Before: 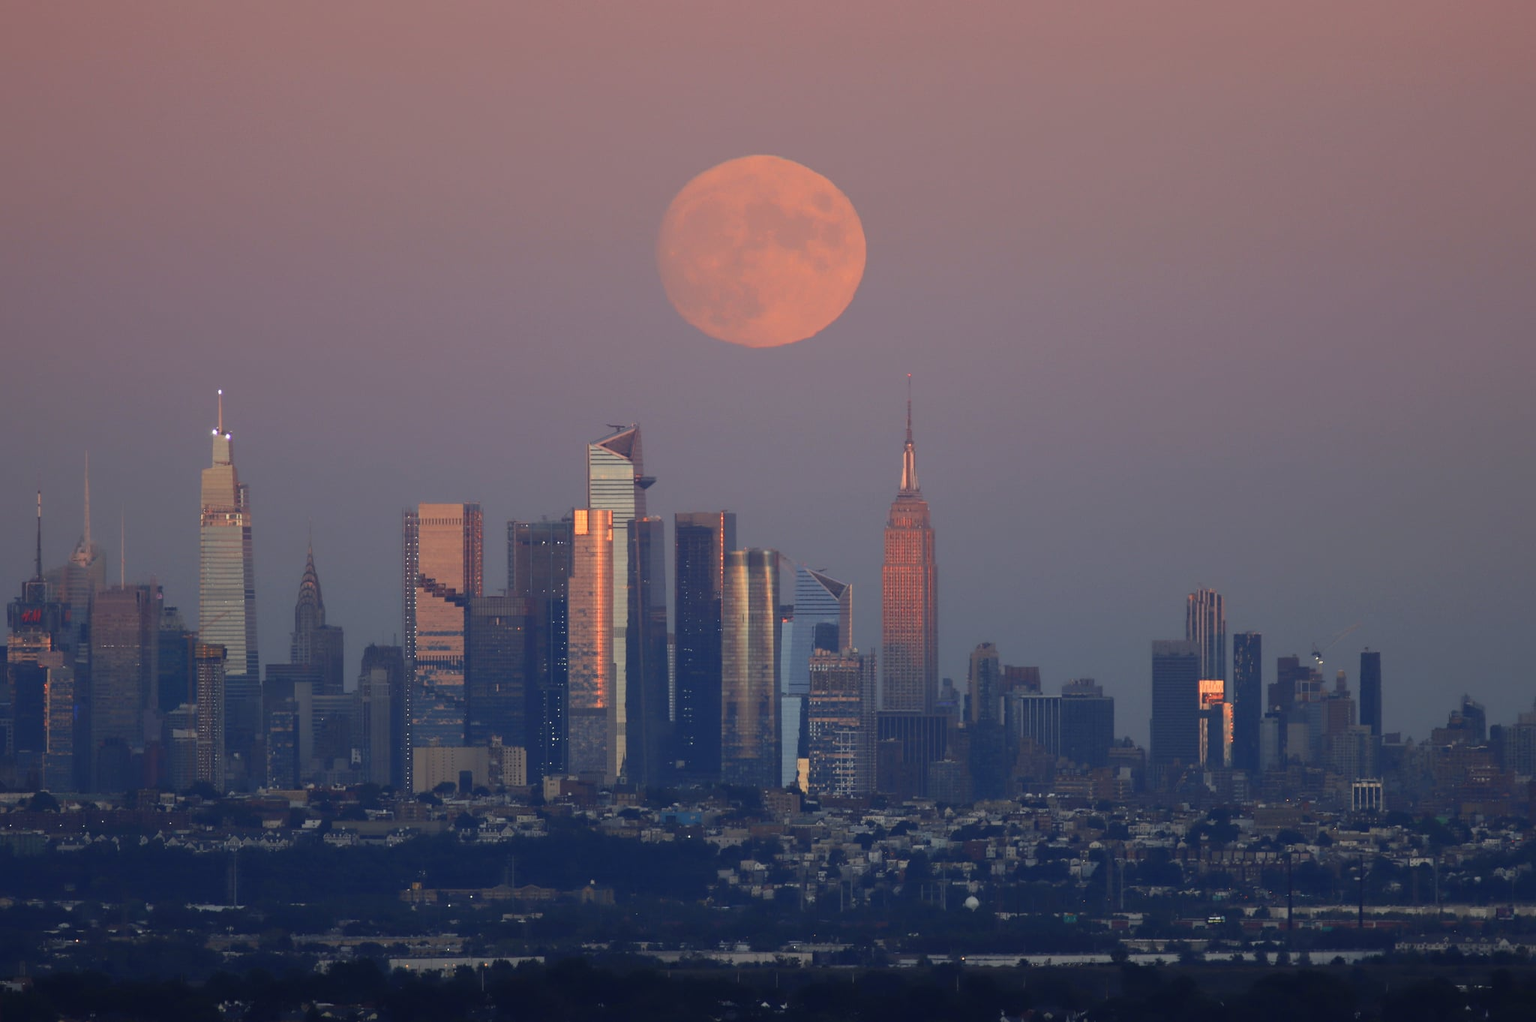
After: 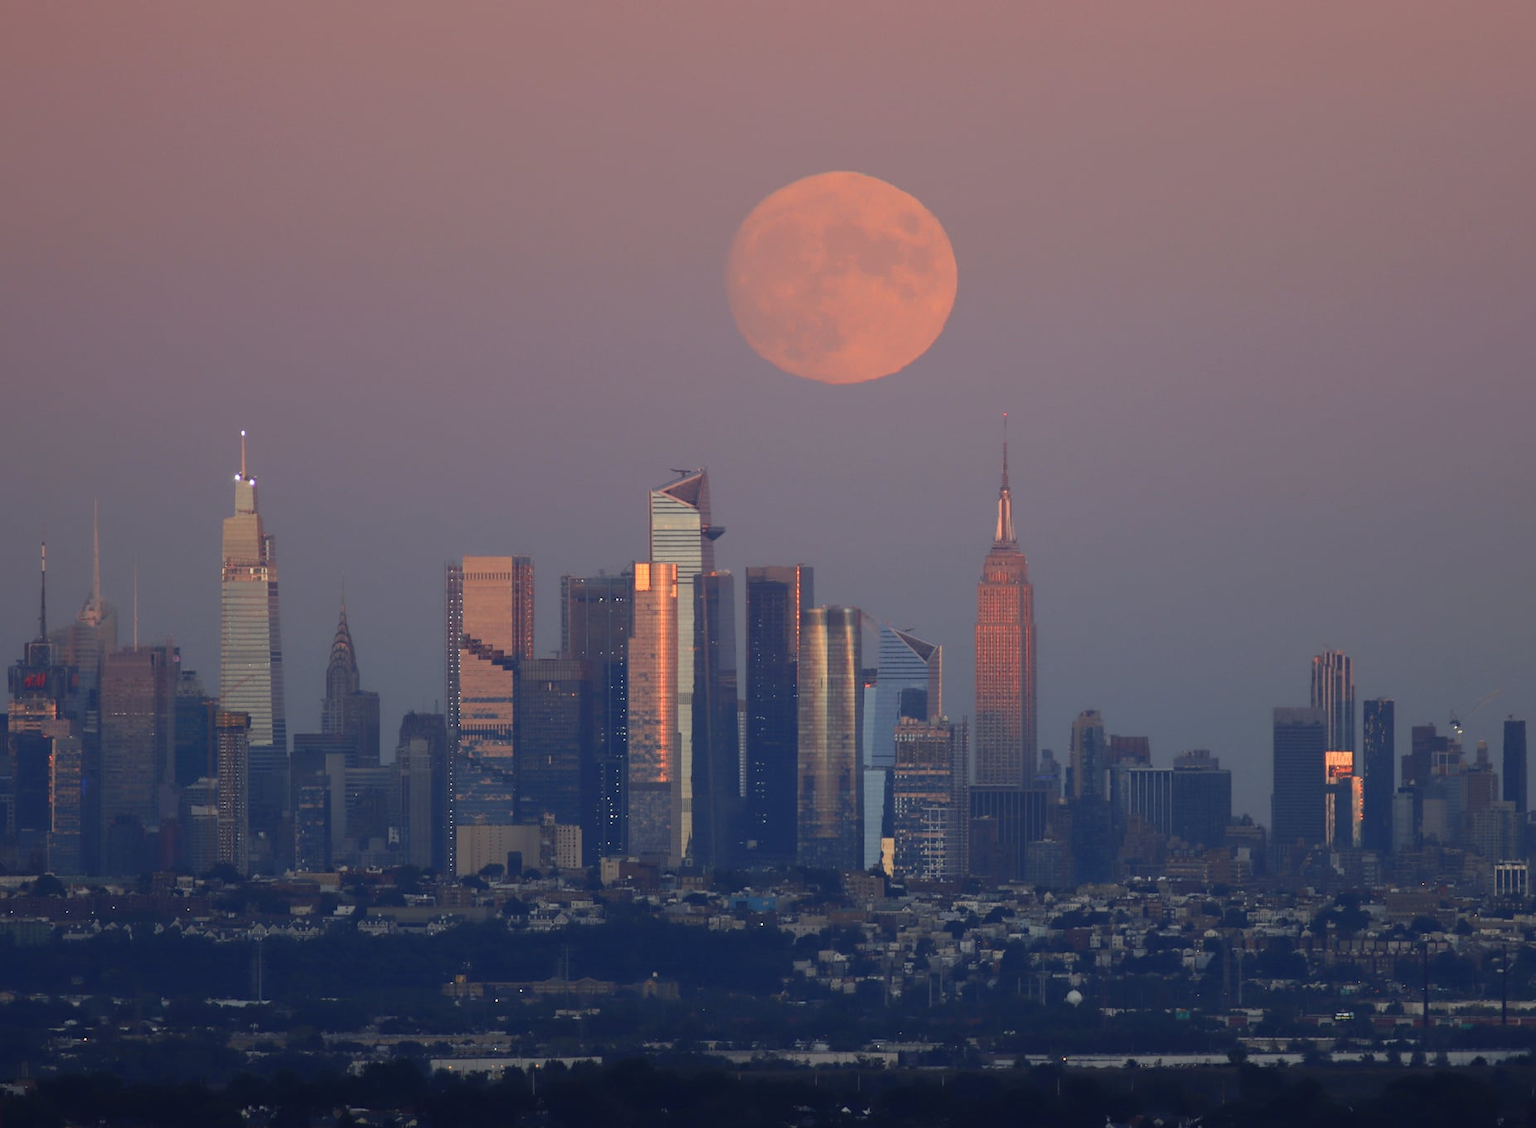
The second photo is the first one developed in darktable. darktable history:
crop: right 9.478%, bottom 0.02%
